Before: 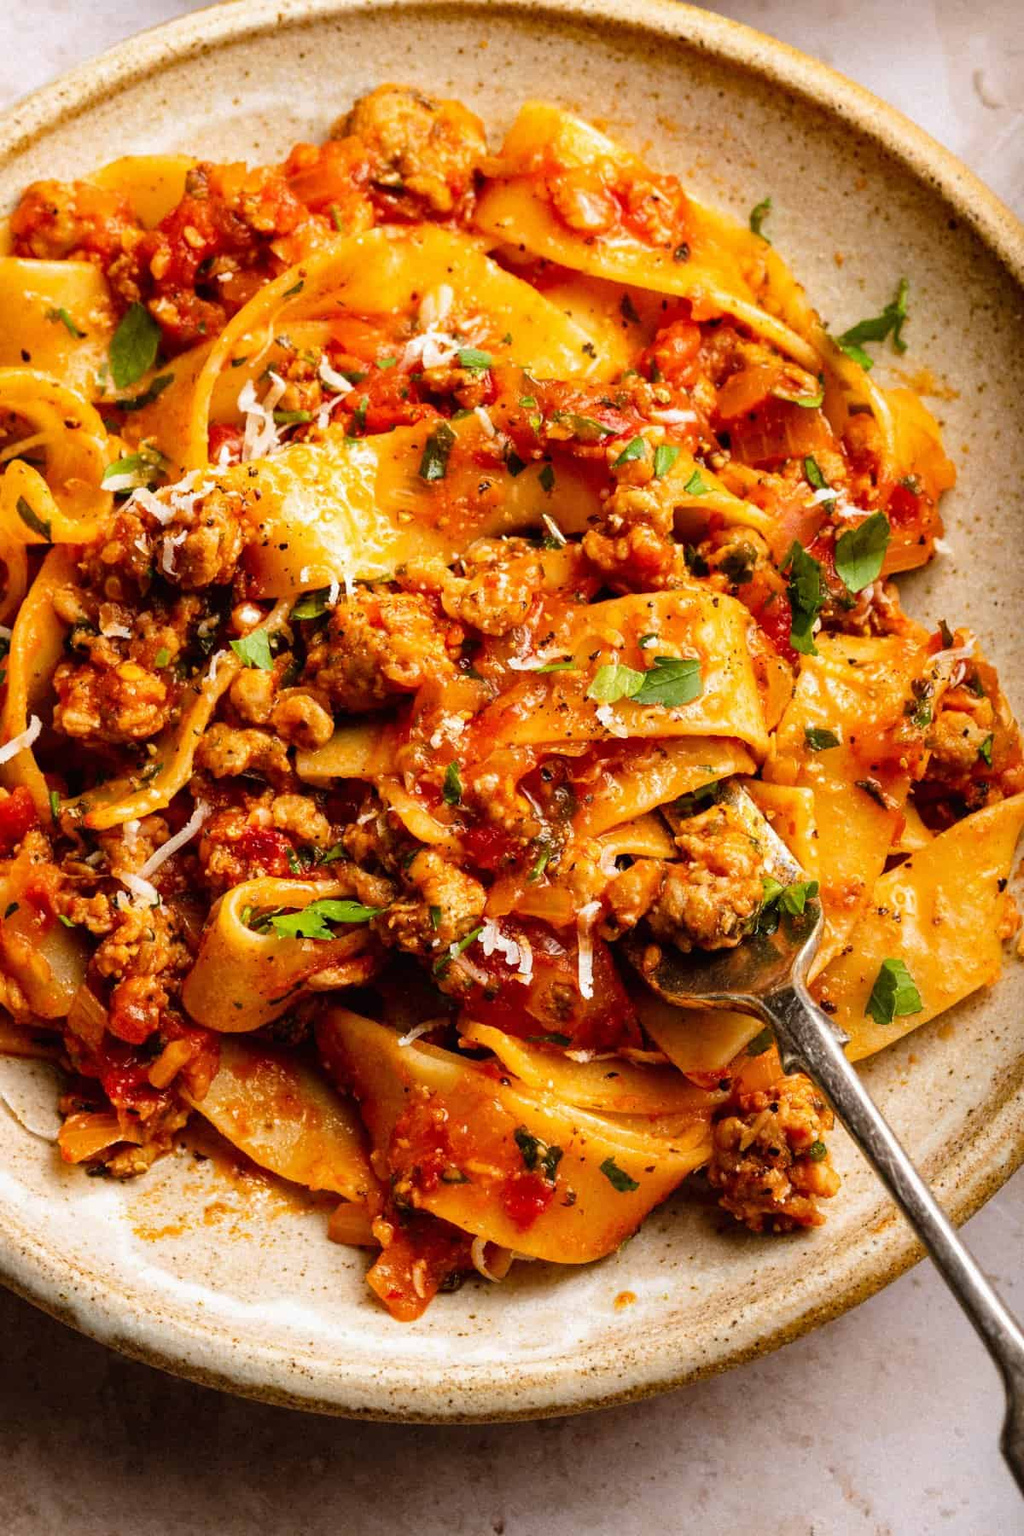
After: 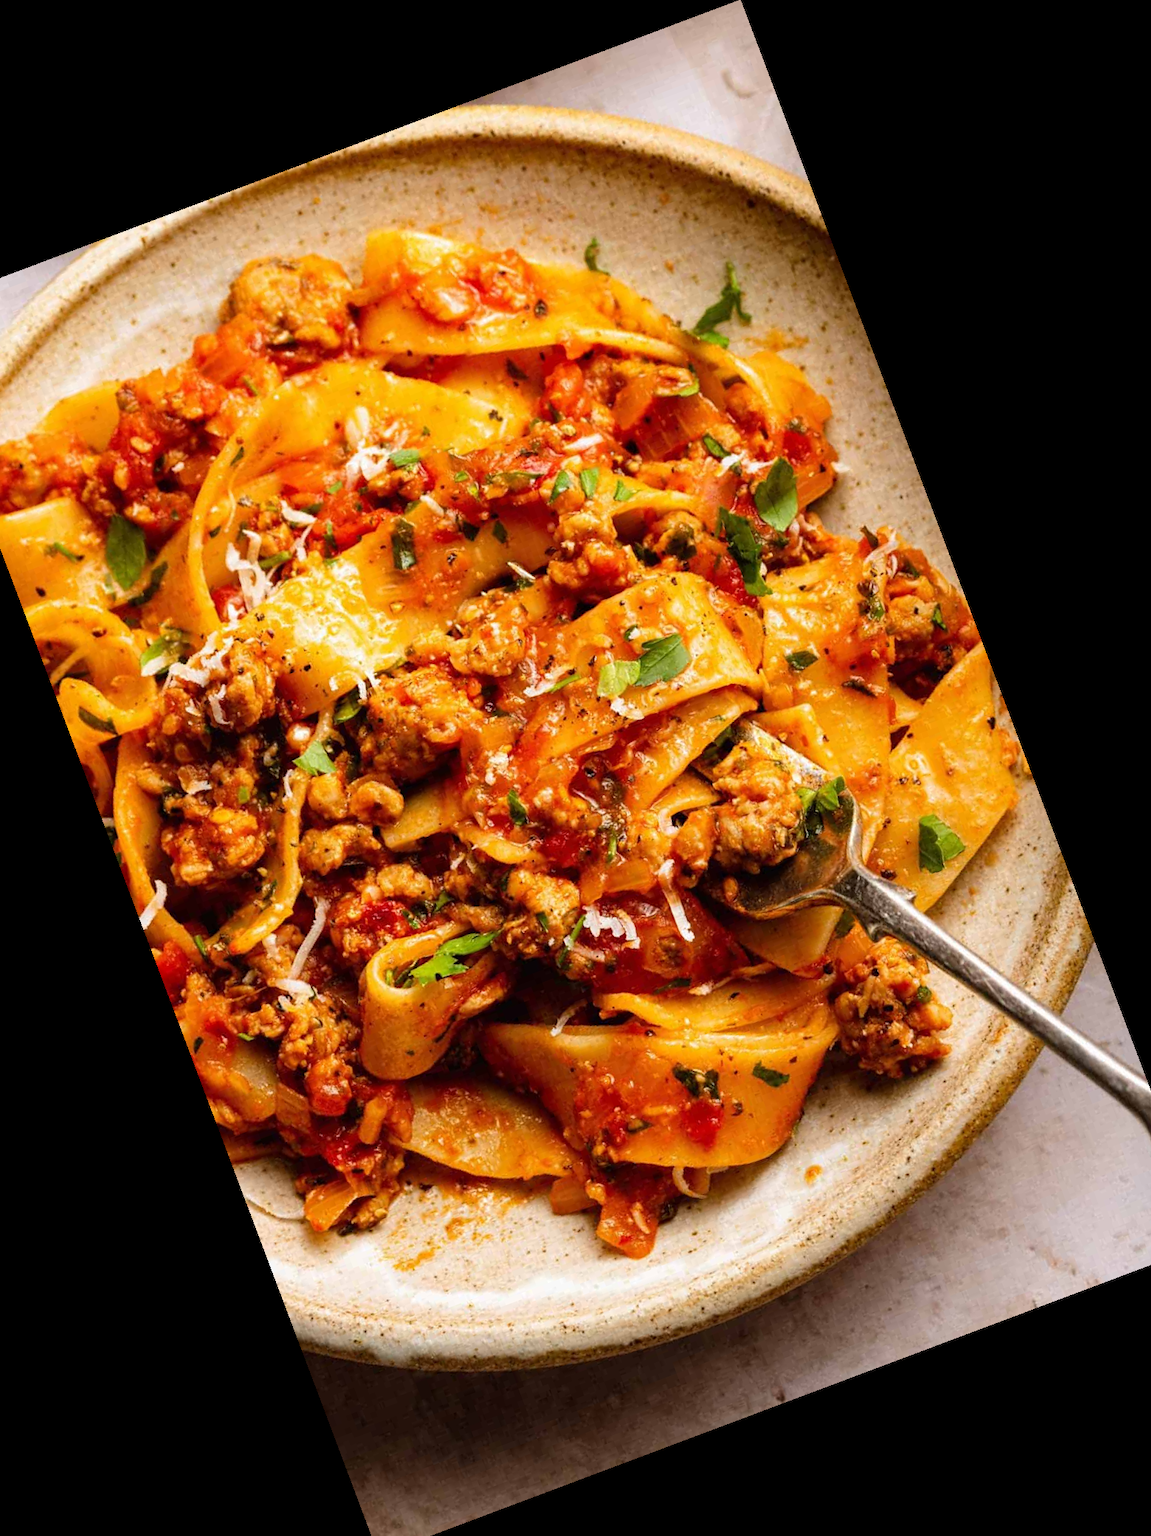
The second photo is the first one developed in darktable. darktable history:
crop and rotate: angle 20.61°, left 6.824%, right 4.299%, bottom 1.167%
